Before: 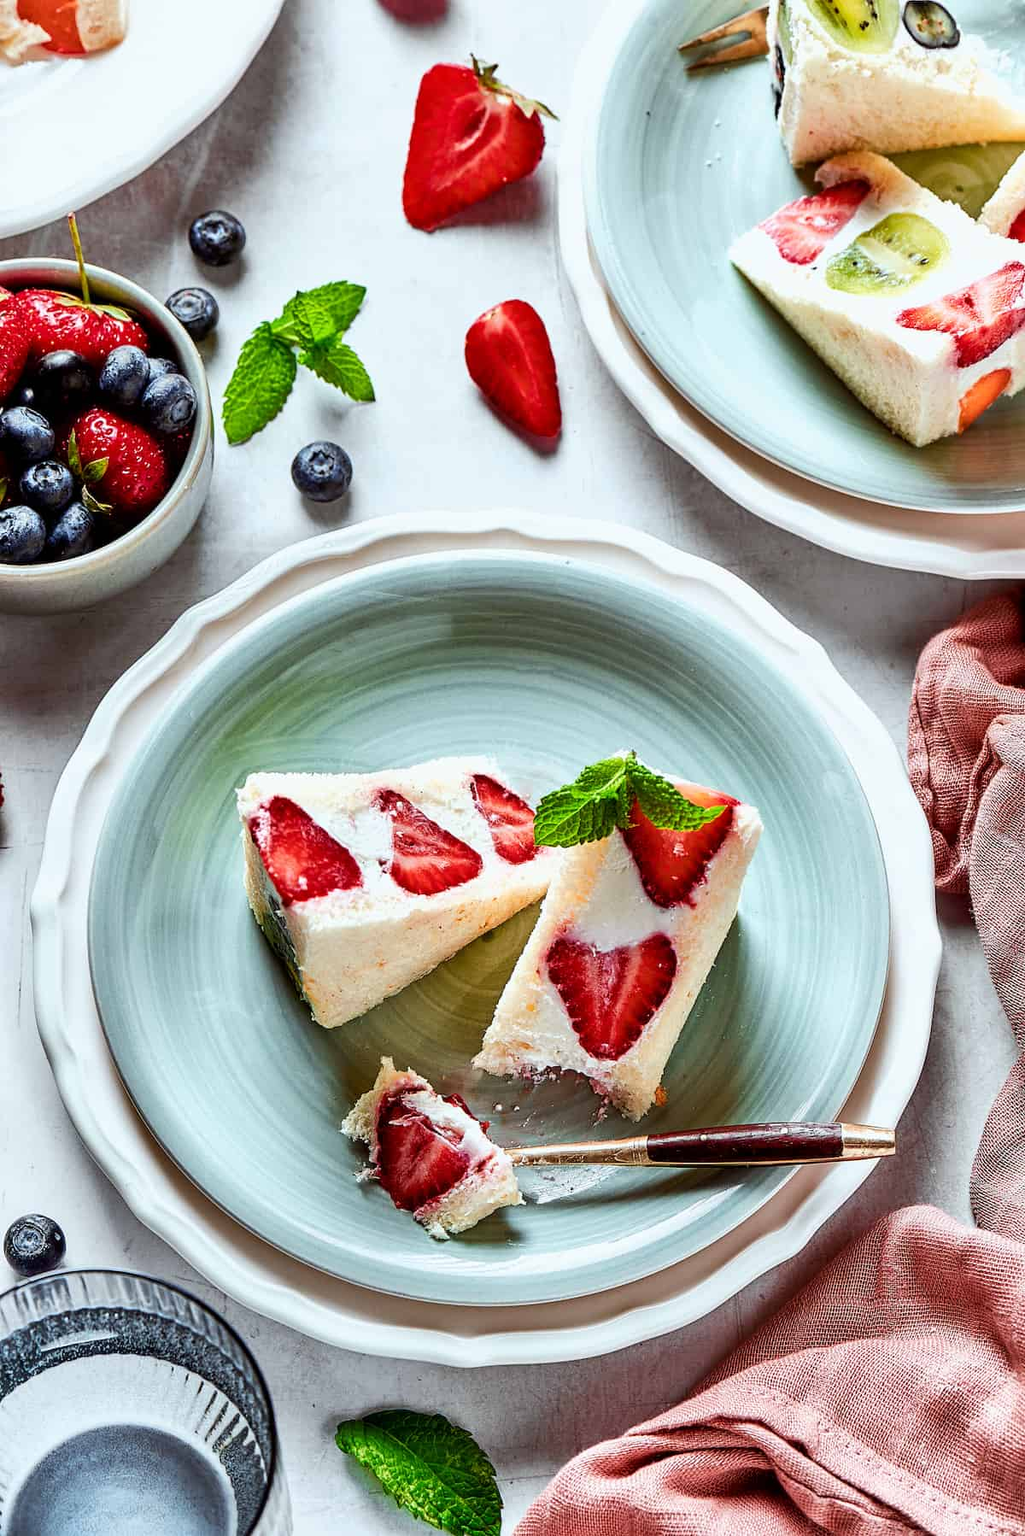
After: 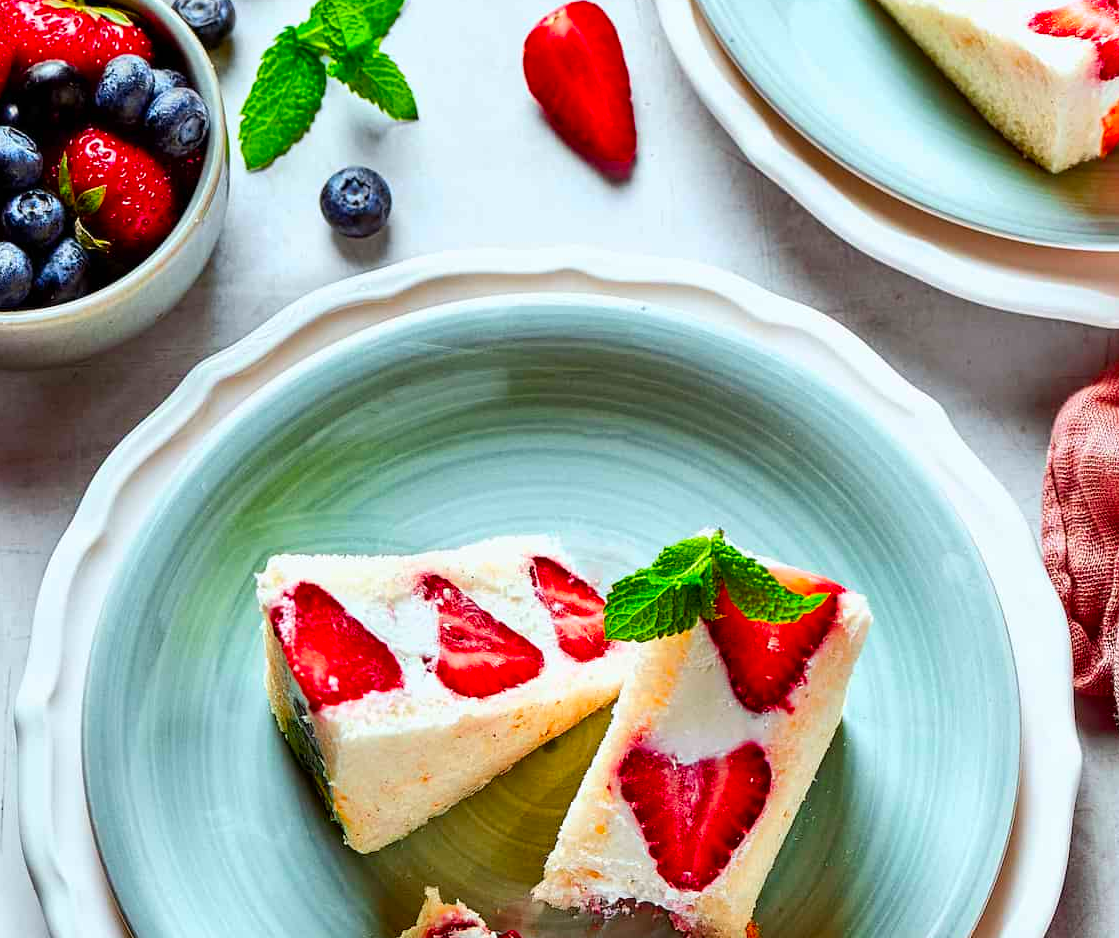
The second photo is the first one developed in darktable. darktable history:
crop: left 1.776%, top 19.474%, right 4.912%, bottom 28.317%
contrast brightness saturation: saturation 0.503
